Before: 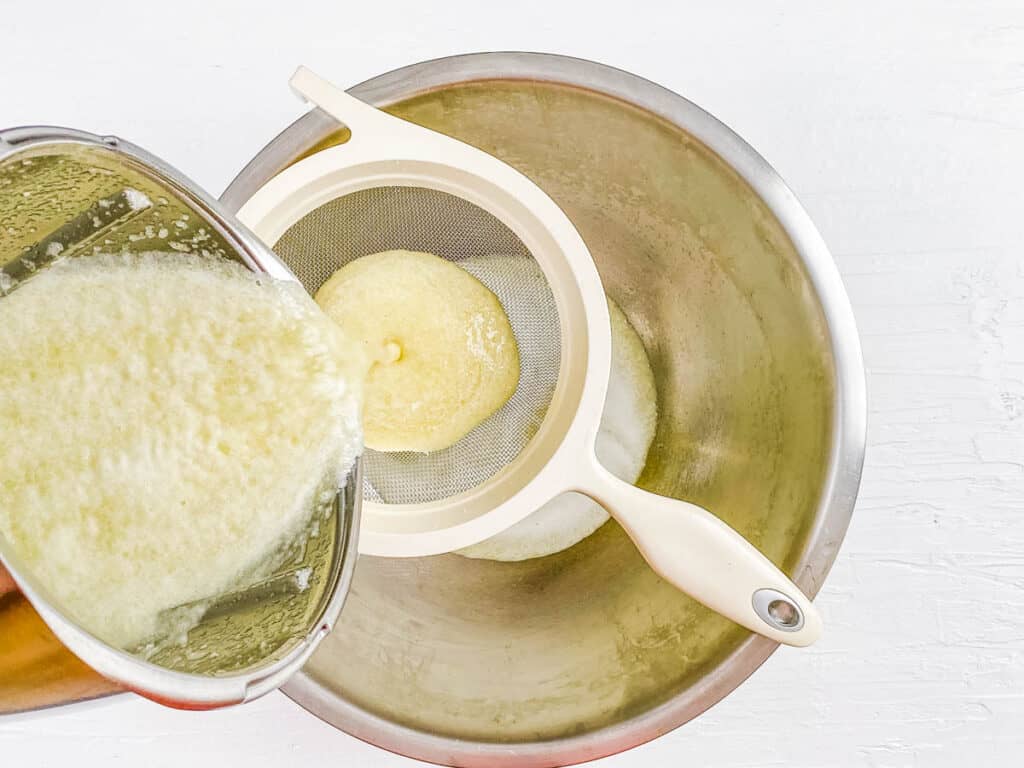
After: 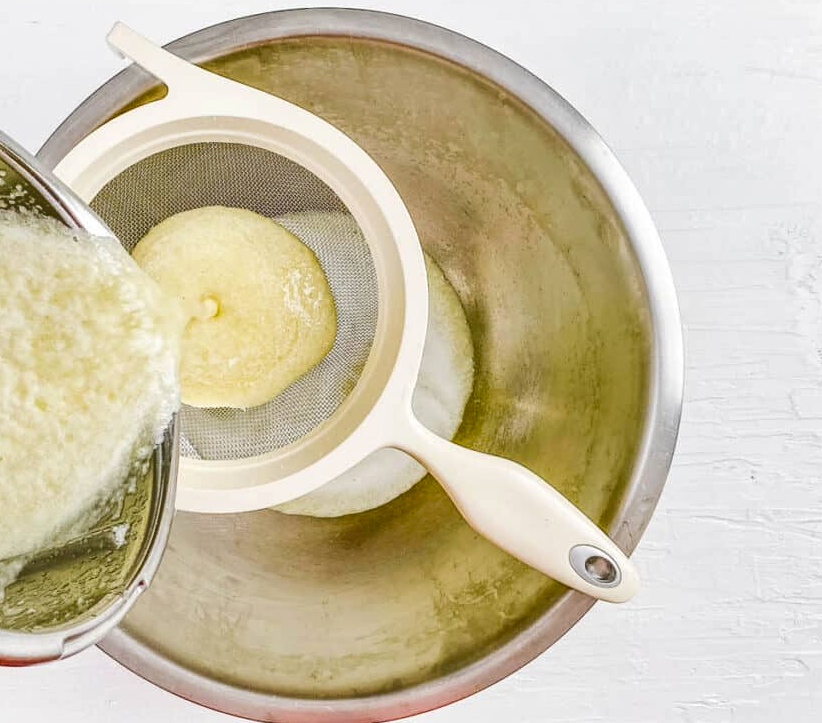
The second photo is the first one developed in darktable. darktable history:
contrast brightness saturation: brightness 0.09, saturation 0.19
shadows and highlights: highlights color adjustment 0%, low approximation 0.01, soften with gaussian
color balance rgb: perceptual saturation grading › global saturation 20%, perceptual saturation grading › highlights -25%, perceptual saturation grading › shadows 25%
color balance: lift [1.007, 1, 1, 1], gamma [1.097, 1, 1, 1]
crop and rotate: left 17.959%, top 5.771%, right 1.742%
